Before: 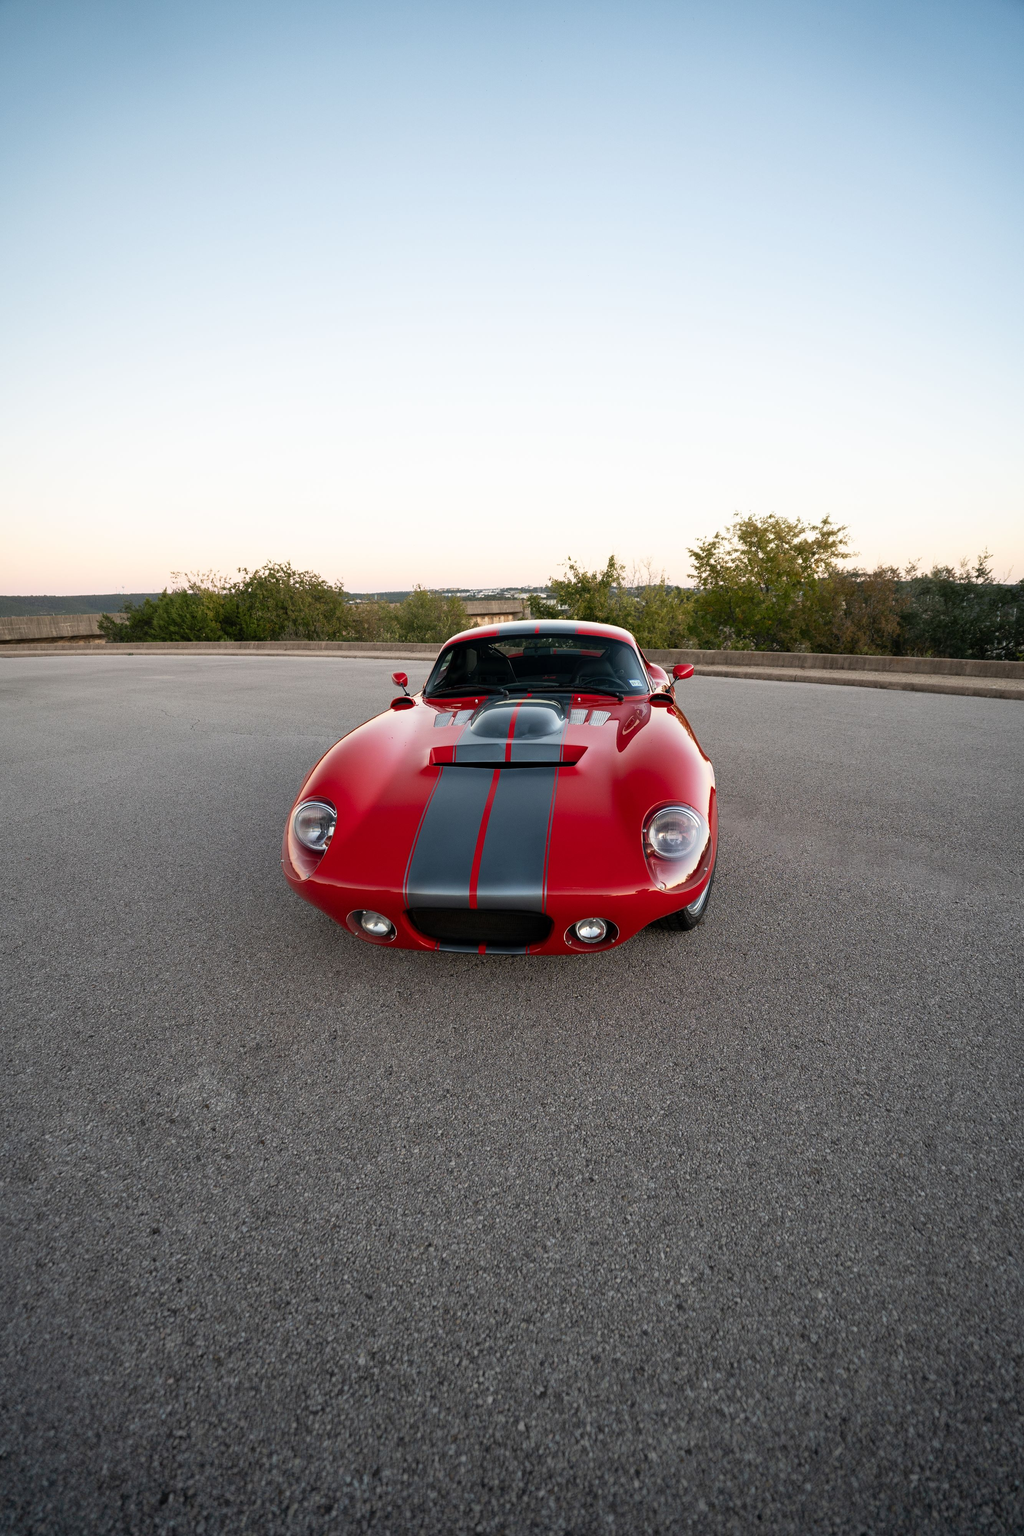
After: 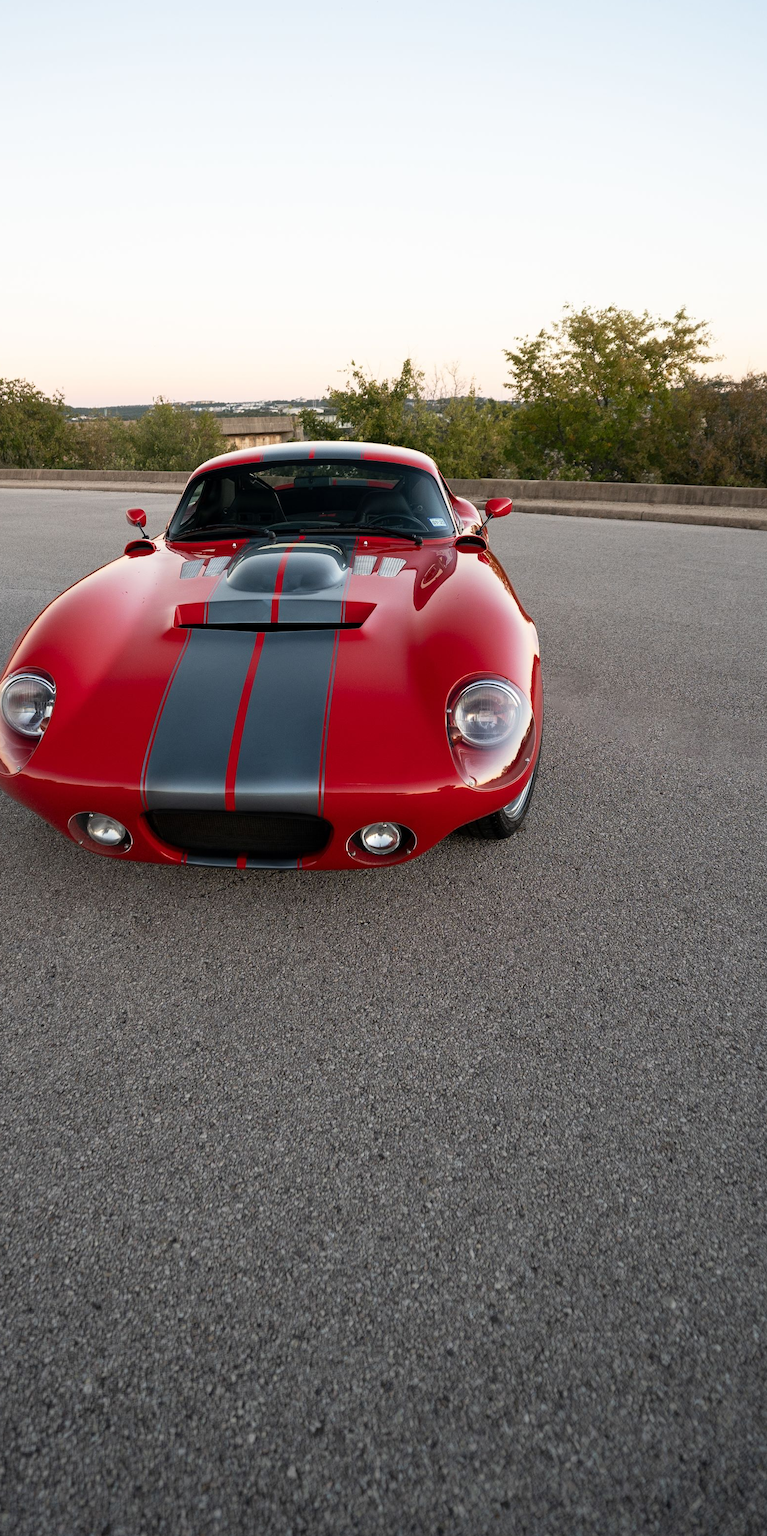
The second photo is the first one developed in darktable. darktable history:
crop and rotate: left 28.701%, top 17.883%, right 12.637%, bottom 3.857%
